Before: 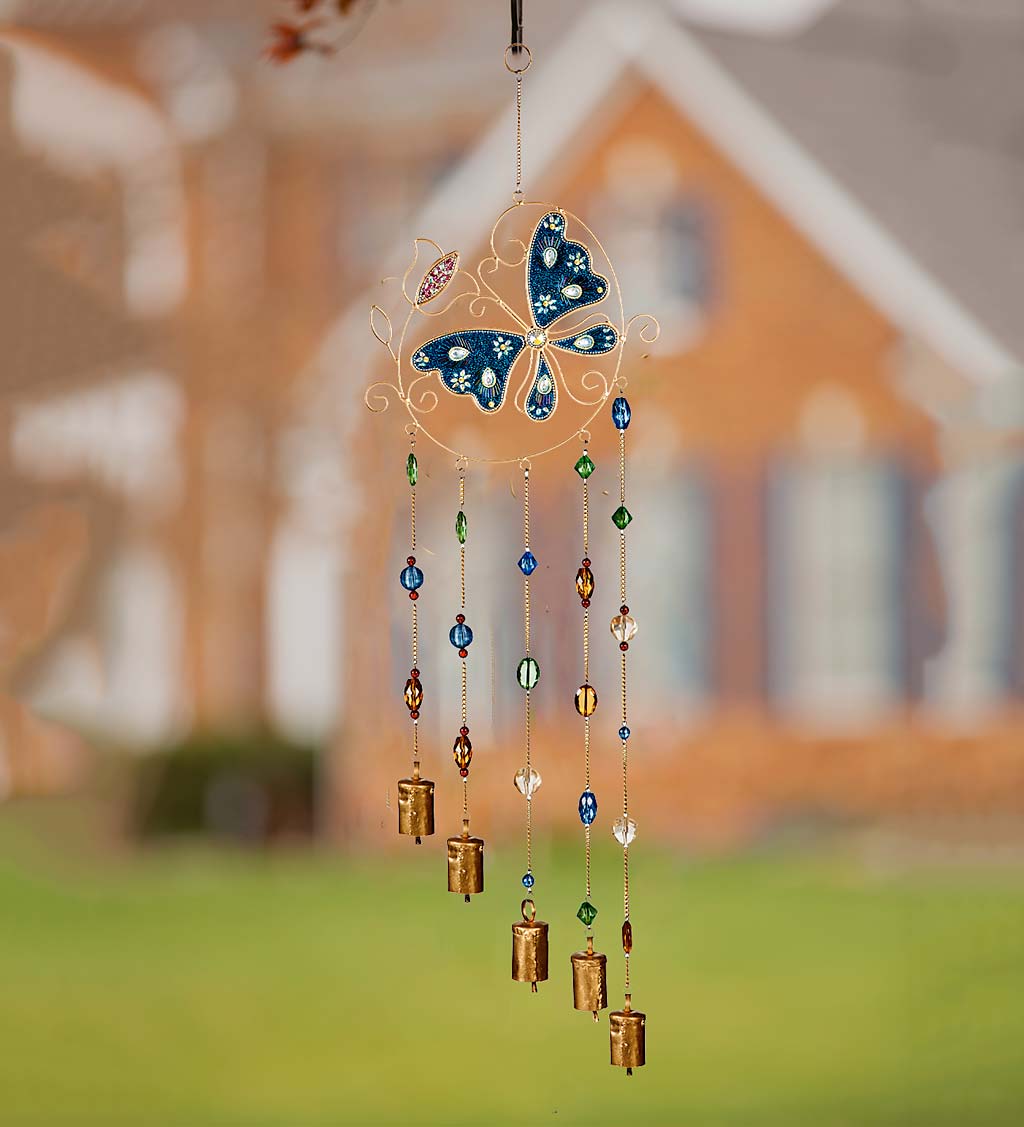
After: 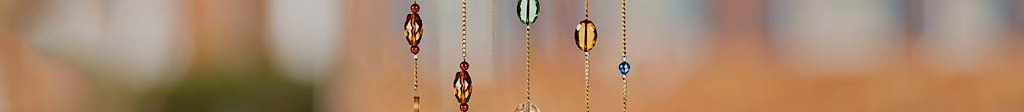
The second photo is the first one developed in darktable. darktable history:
crop and rotate: top 59.084%, bottom 30.916%
color balance rgb: perceptual saturation grading › global saturation -0.31%, global vibrance -8%, contrast -13%, saturation formula JzAzBz (2021)
